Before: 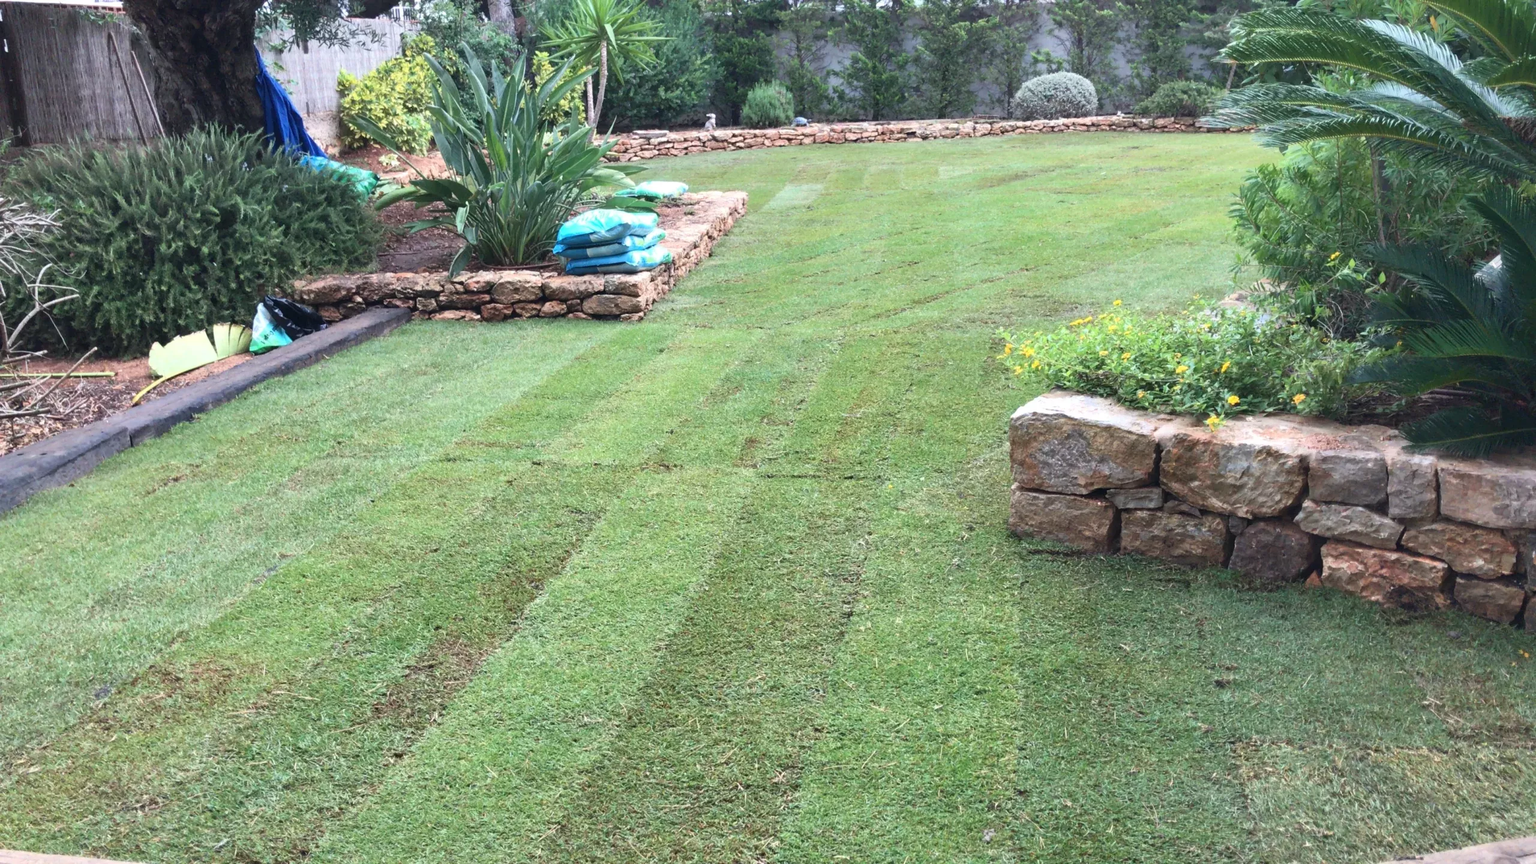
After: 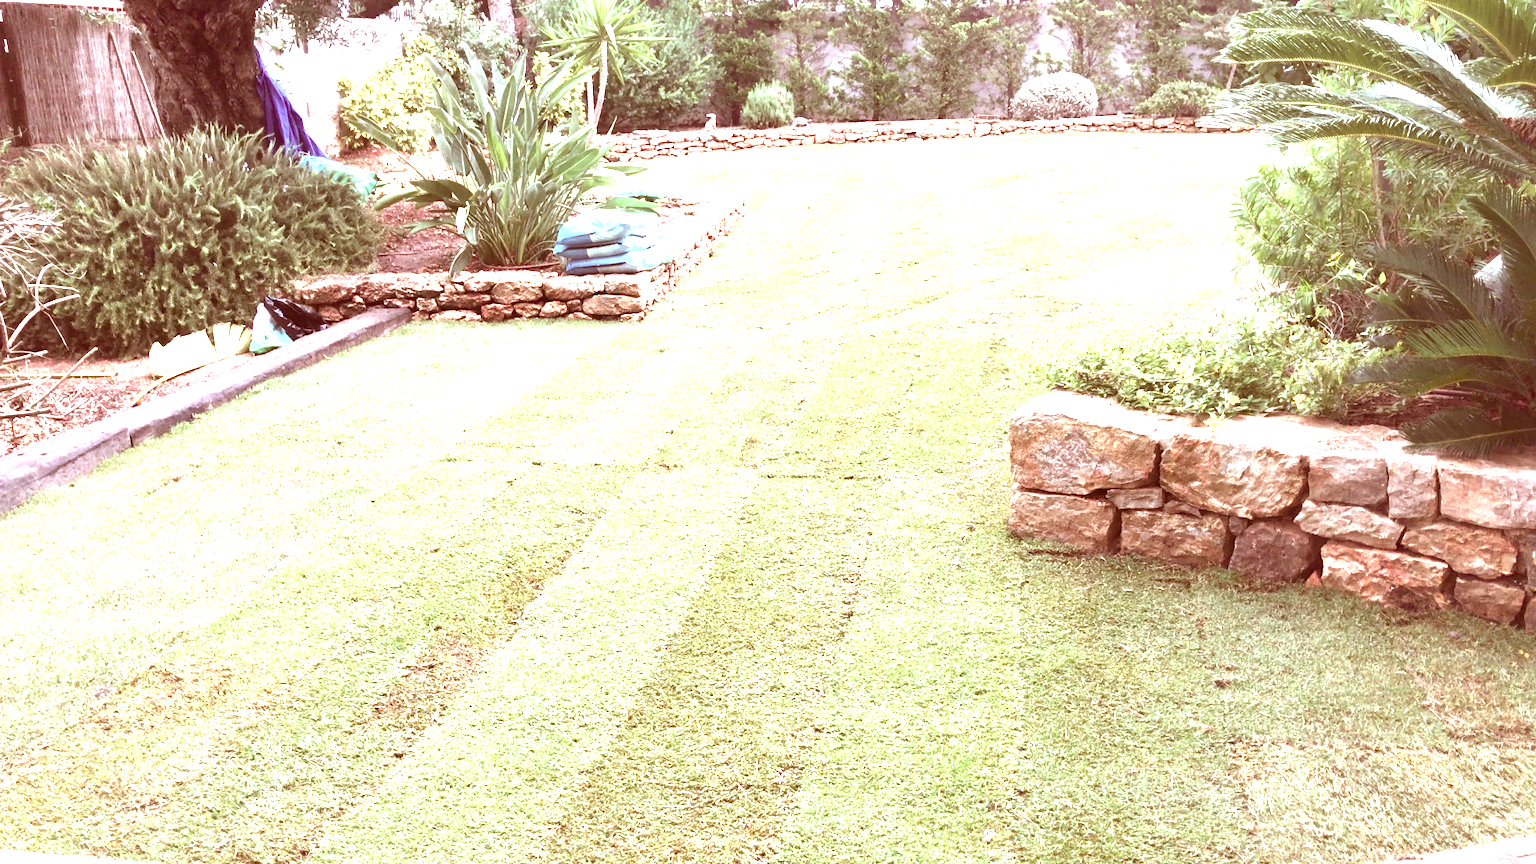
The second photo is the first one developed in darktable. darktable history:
color correction: highlights a* 9.42, highlights b* 9.07, shadows a* 39.72, shadows b* 39.93, saturation 0.774
exposure: black level correction 0.001, exposure 1.719 EV, compensate exposure bias true, compensate highlight preservation false
